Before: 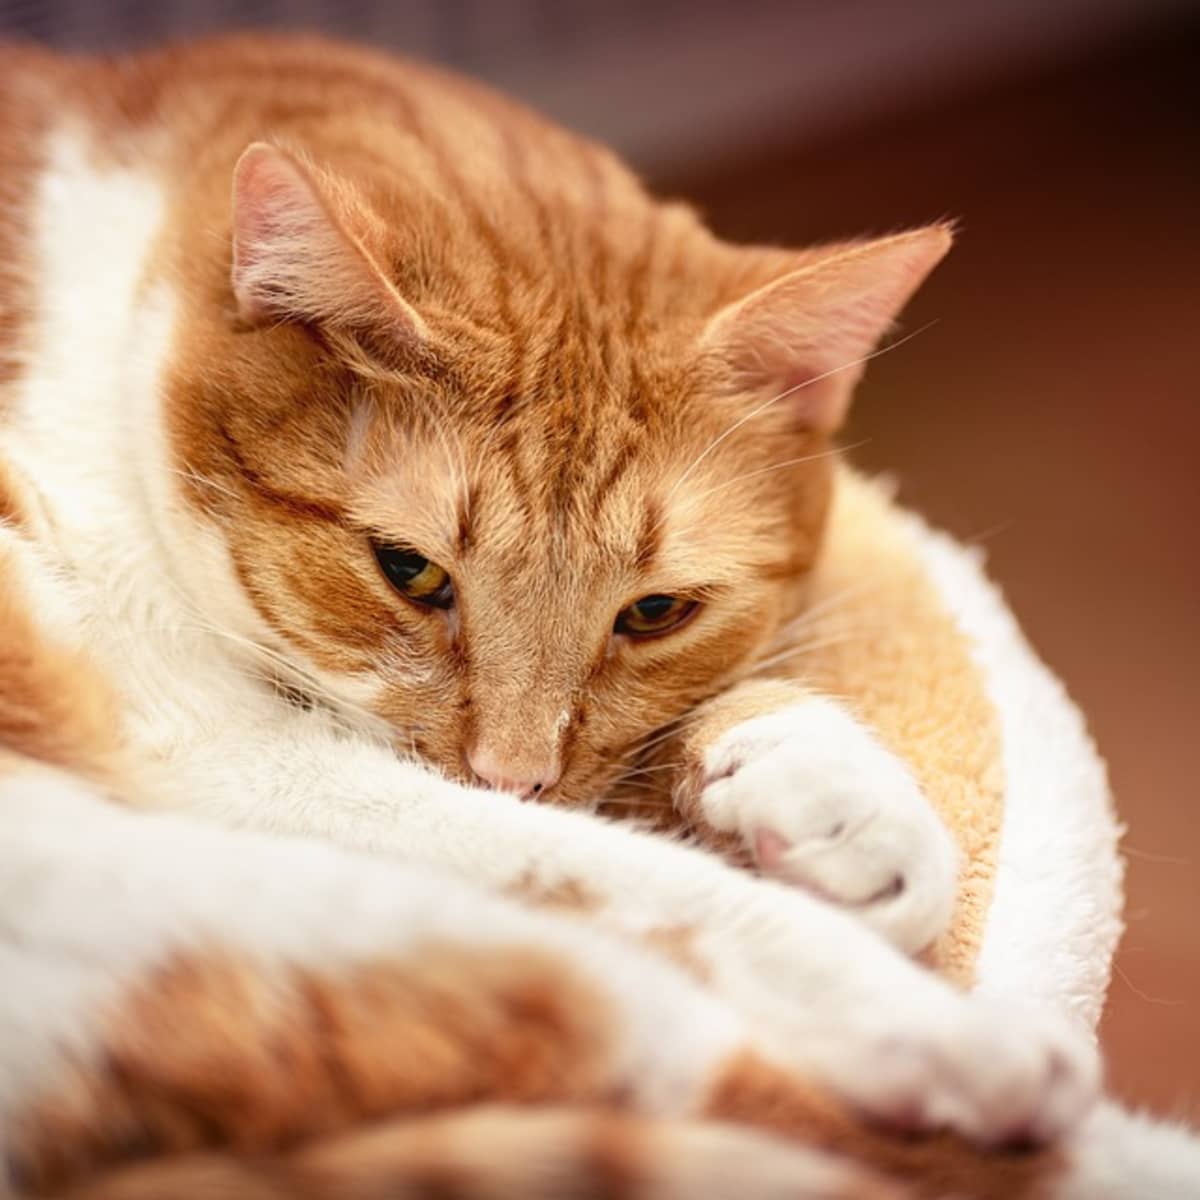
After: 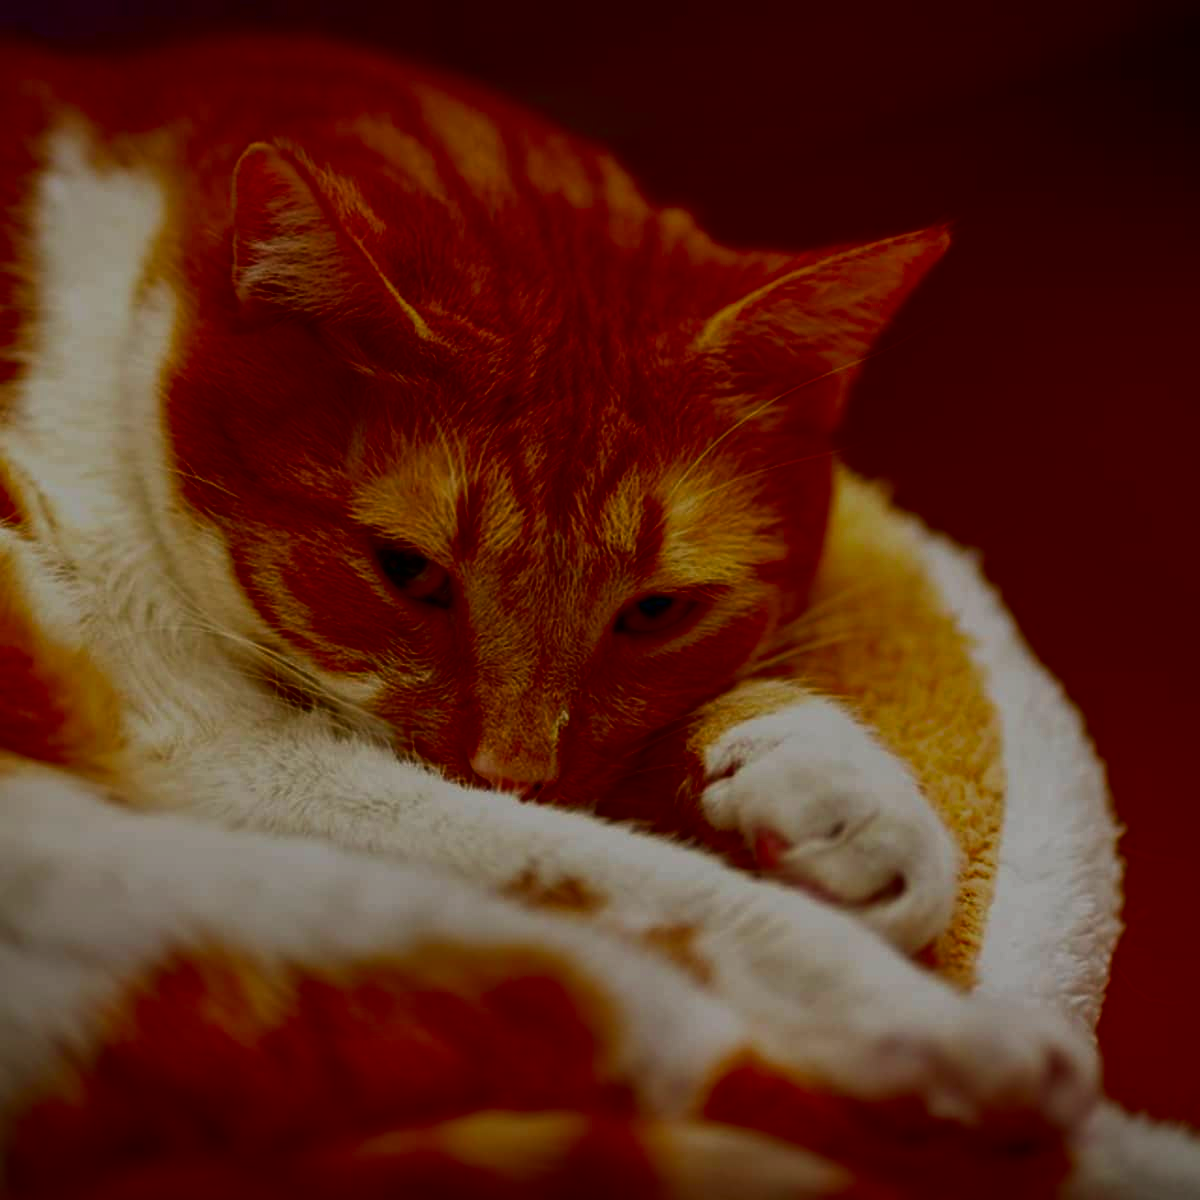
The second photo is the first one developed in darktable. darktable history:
exposure: black level correction -0.015, exposure -0.5 EV, compensate highlight preservation false
contrast brightness saturation: brightness -1, saturation 1
